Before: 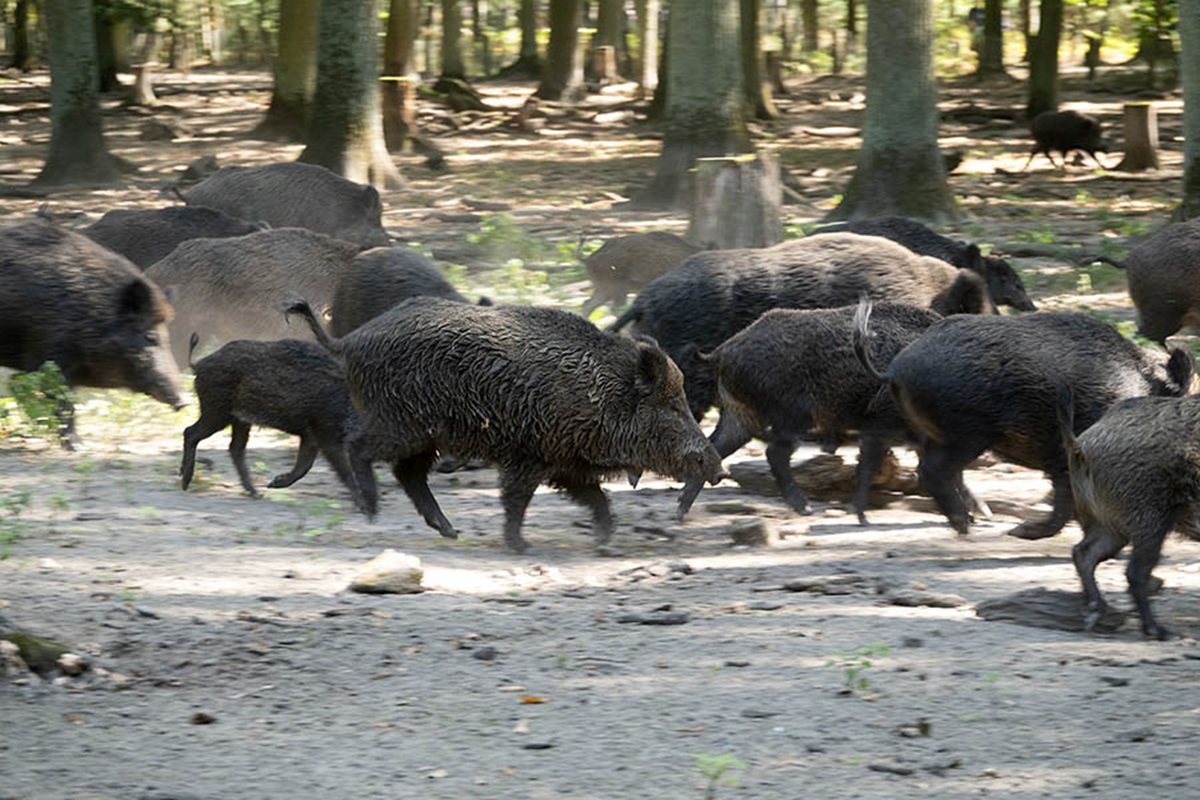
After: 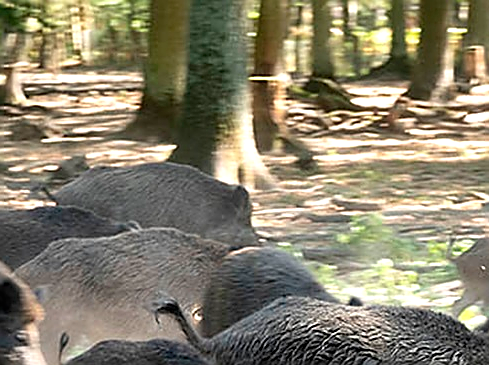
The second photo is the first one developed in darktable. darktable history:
exposure: black level correction 0, exposure 0.499 EV, compensate exposure bias true, compensate highlight preservation false
crop and rotate: left 10.859%, top 0.081%, right 48.378%, bottom 54.229%
sharpen: radius 1.354, amount 1.251, threshold 0.721
